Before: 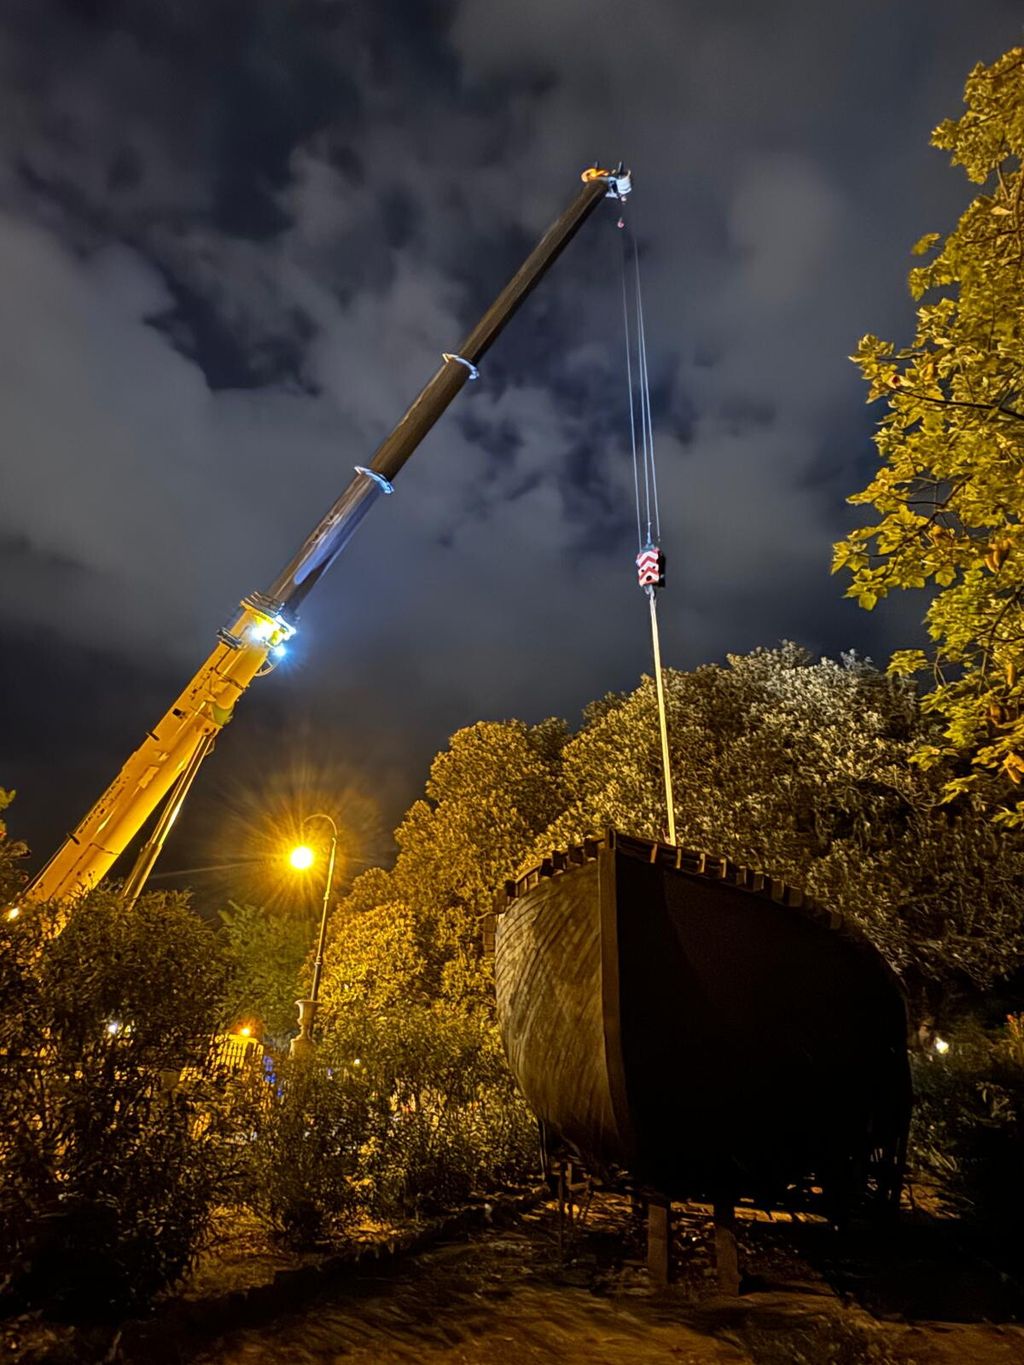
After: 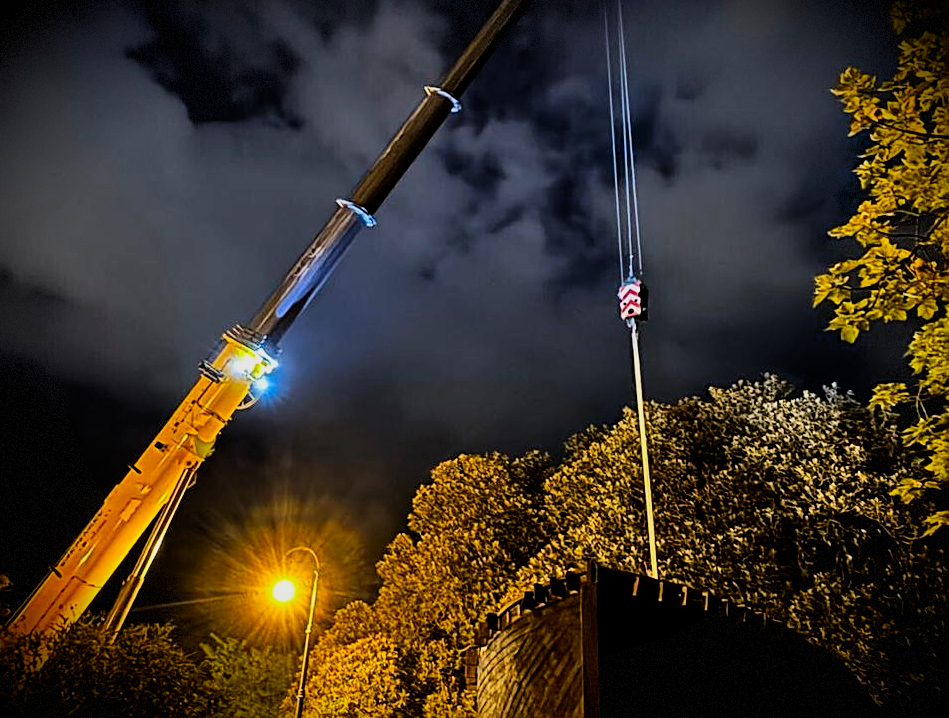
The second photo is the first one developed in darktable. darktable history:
vignetting: fall-off start 87.01%, brightness -0.996, saturation 0.493, automatic ratio true, dithering 8-bit output
contrast brightness saturation: brightness -0.021, saturation 0.344
sharpen: on, module defaults
filmic rgb: black relative exposure -5 EV, white relative exposure 3.99 EV, threshold 5.94 EV, hardness 2.89, contrast 1.402, enable highlight reconstruction true
crop: left 1.79%, top 19.568%, right 5.485%, bottom 27.804%
